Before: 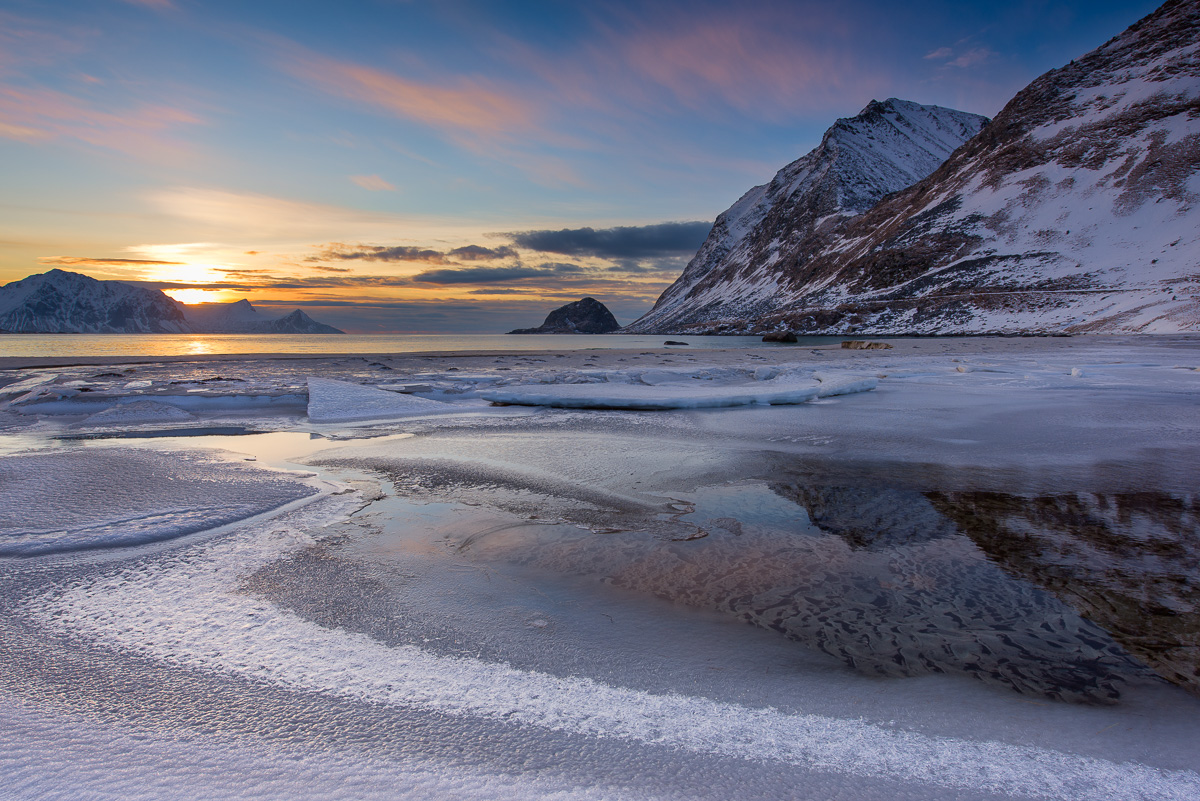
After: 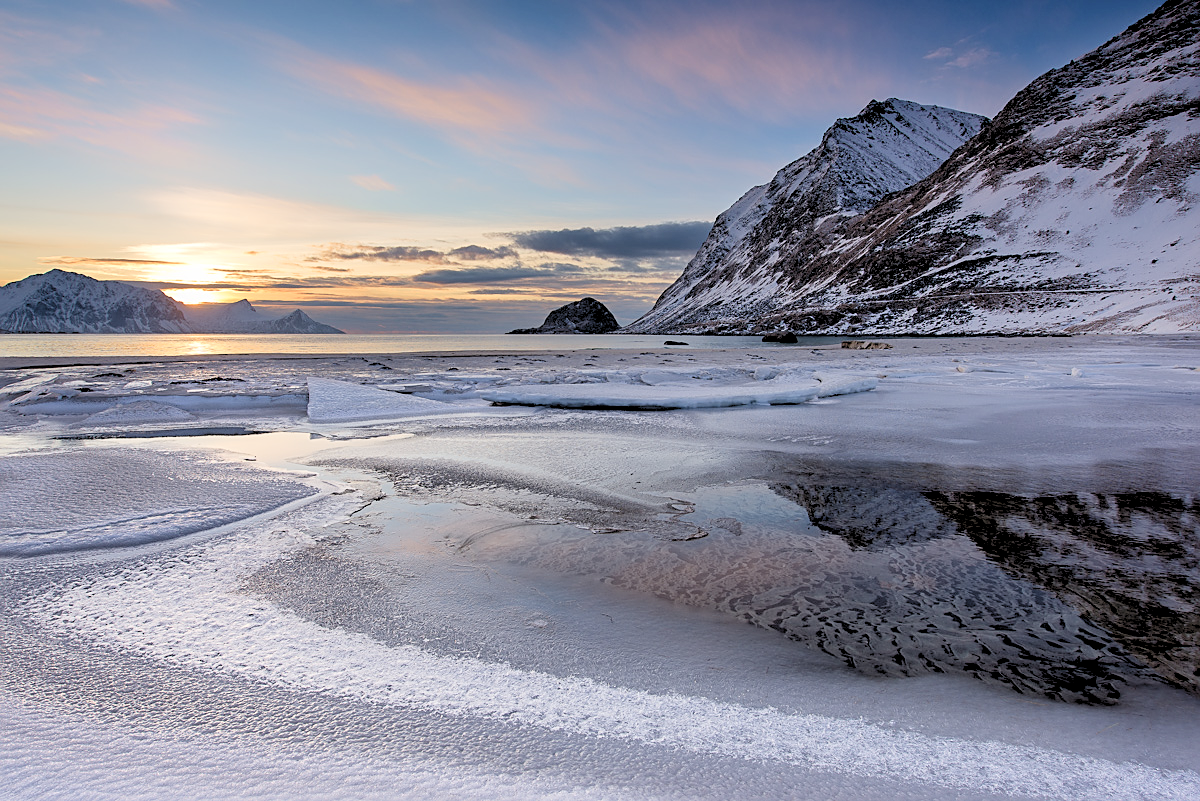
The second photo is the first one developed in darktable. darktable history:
levels: levels [0.093, 0.434, 0.988]
contrast brightness saturation: contrast 0.1, saturation -0.36
sharpen: on, module defaults
